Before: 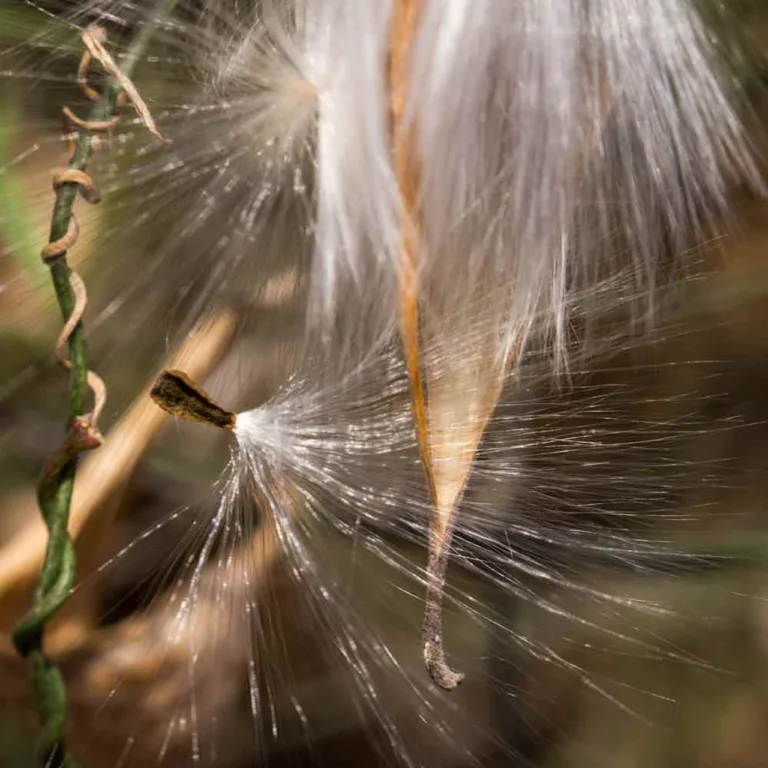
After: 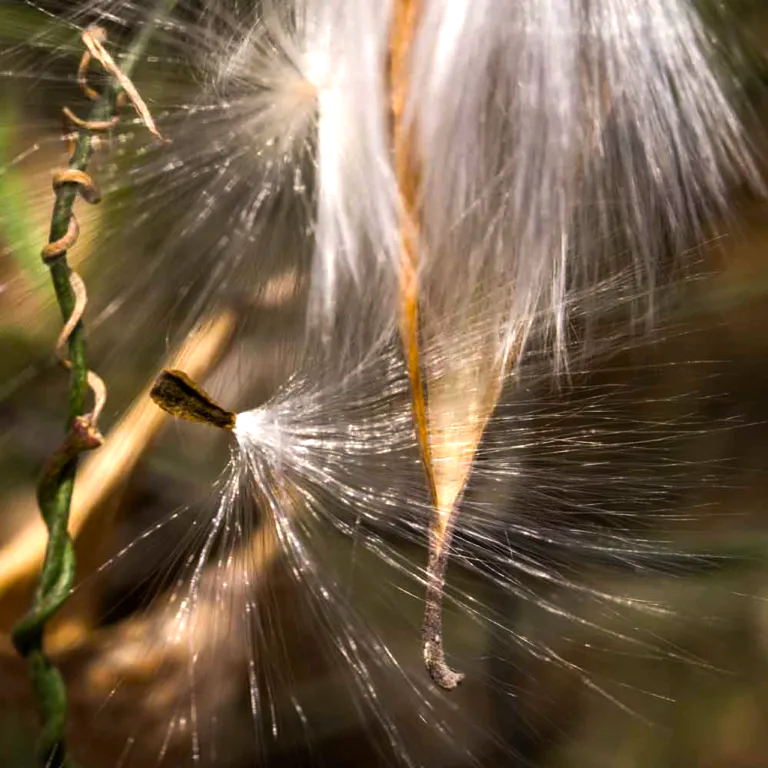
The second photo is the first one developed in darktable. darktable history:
color balance rgb: highlights gain › chroma 0.104%, highlights gain › hue 332.57°, perceptual saturation grading › global saturation 19.405%, perceptual brilliance grading › global brilliance 14.334%, perceptual brilliance grading › shadows -35.534%, global vibrance 9.755%
